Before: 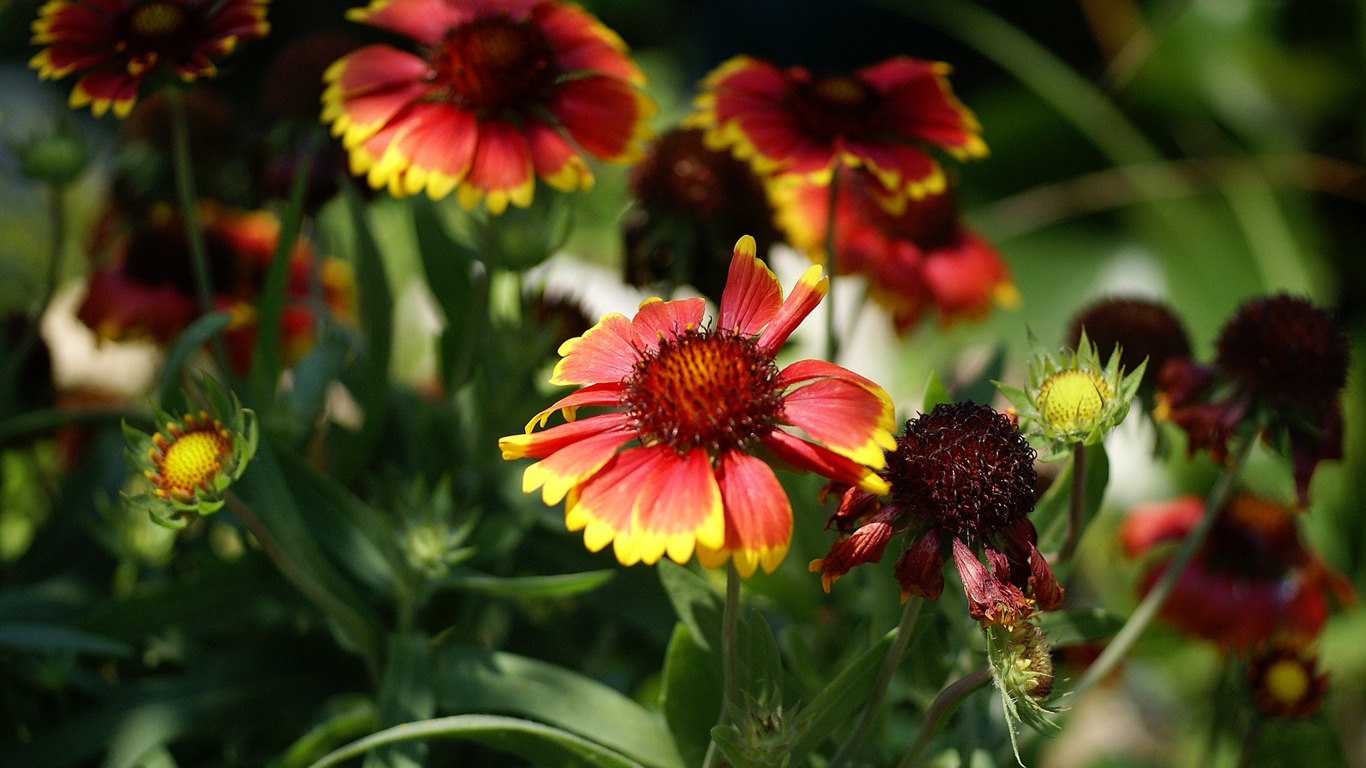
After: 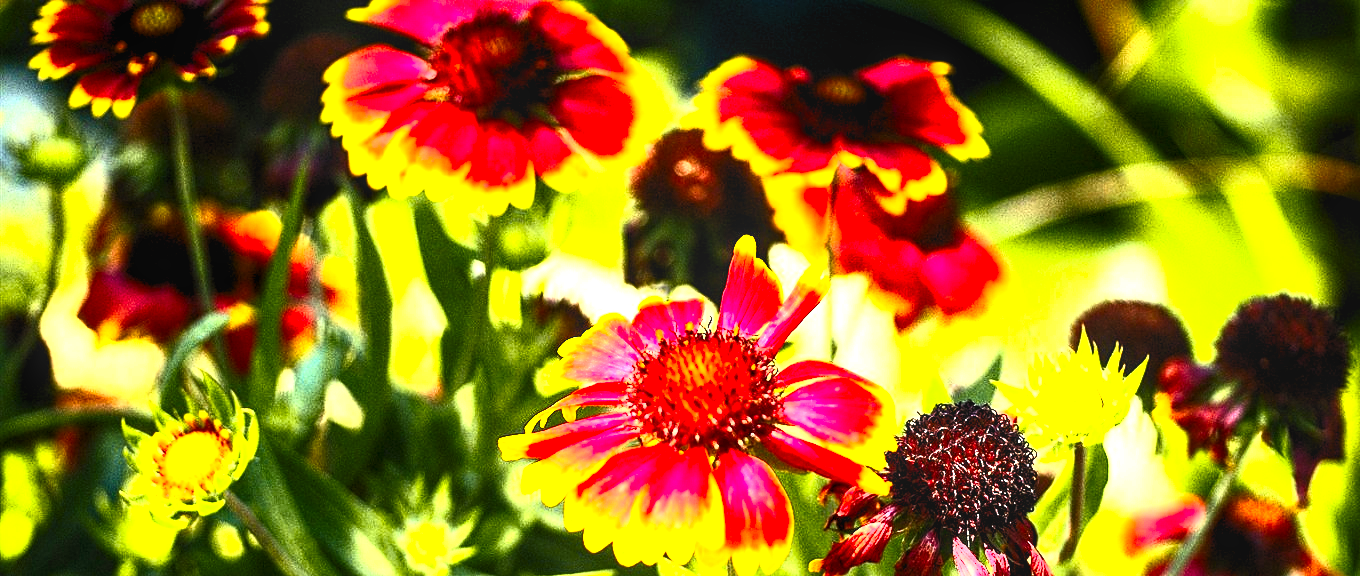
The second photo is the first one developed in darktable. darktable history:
exposure: black level correction 0.001, exposure 1.834 EV, compensate highlight preservation false
local contrast: on, module defaults
color zones: curves: ch2 [(0, 0.5) (0.143, 0.5) (0.286, 0.489) (0.415, 0.421) (0.571, 0.5) (0.714, 0.5) (0.857, 0.5) (1, 0.5)]
crop: bottom 24.979%
sharpen: amount 0.213
levels: levels [0.052, 0.496, 0.908]
contrast brightness saturation: contrast 0.844, brightness 0.586, saturation 0.588
